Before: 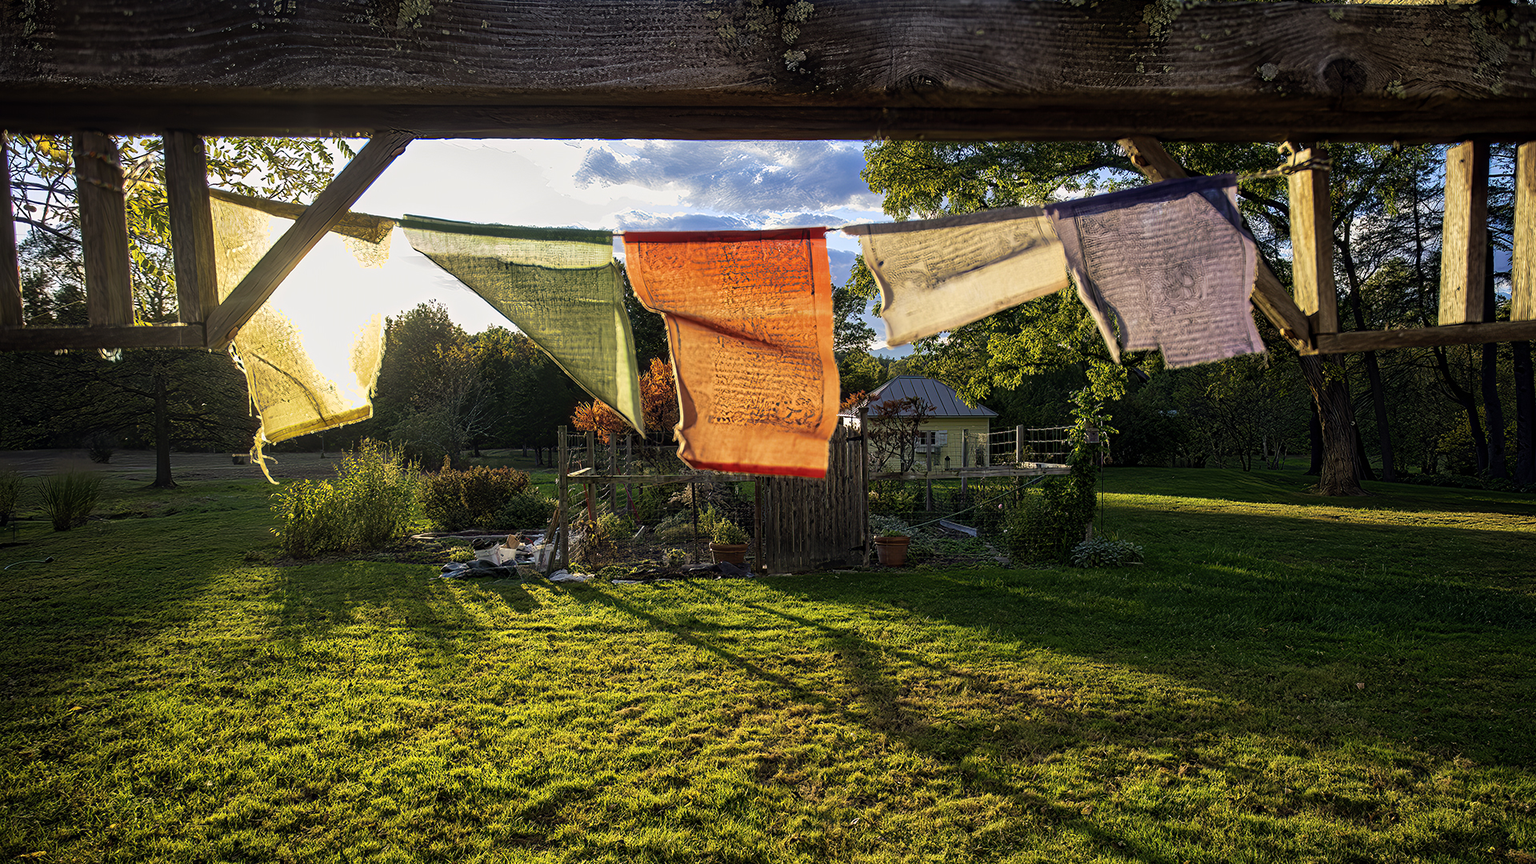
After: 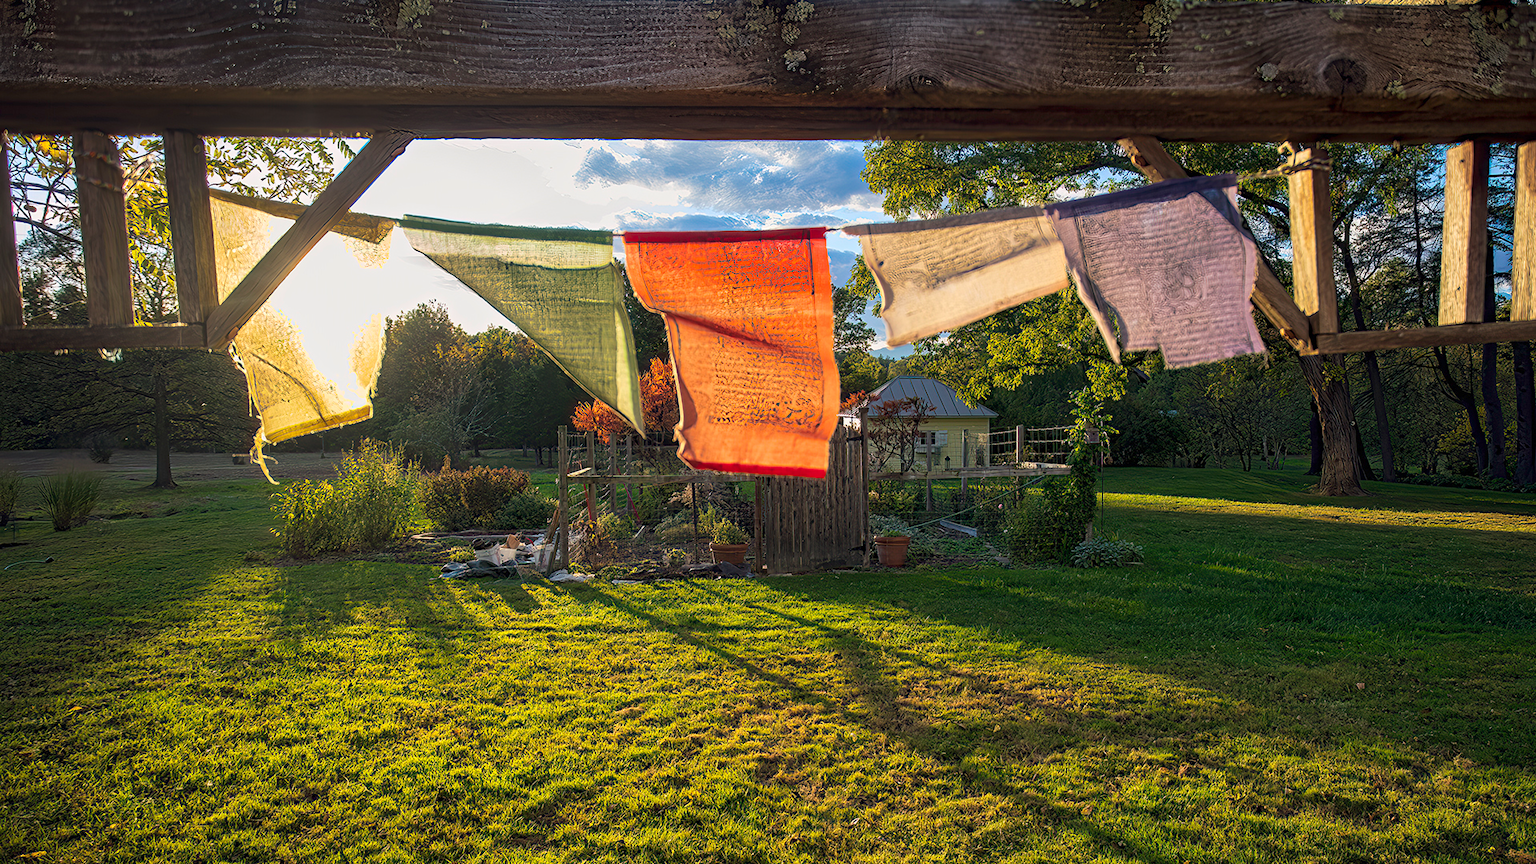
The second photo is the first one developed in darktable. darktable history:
exposure: exposure -0.044 EV, compensate highlight preservation false
